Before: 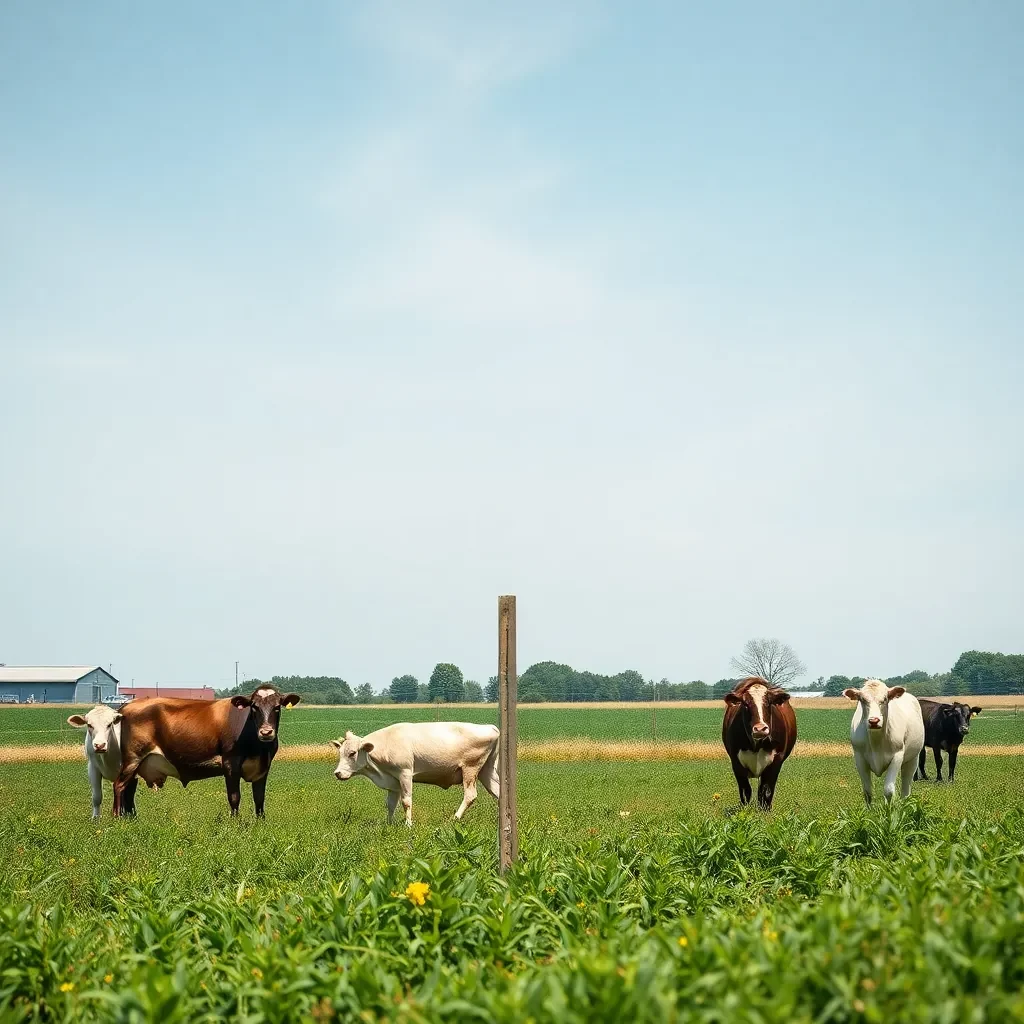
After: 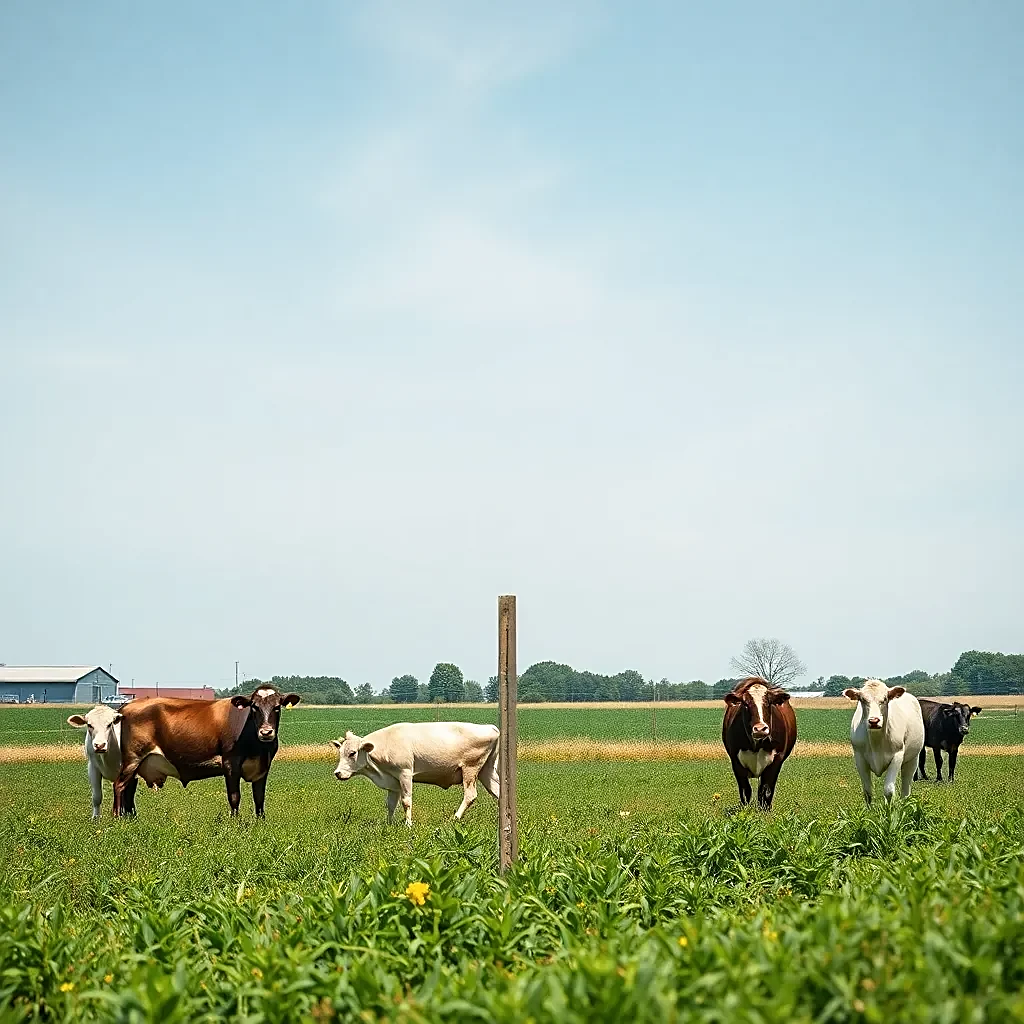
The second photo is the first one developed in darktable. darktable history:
sharpen: on, module defaults
color balance rgb: global vibrance 0.5%
